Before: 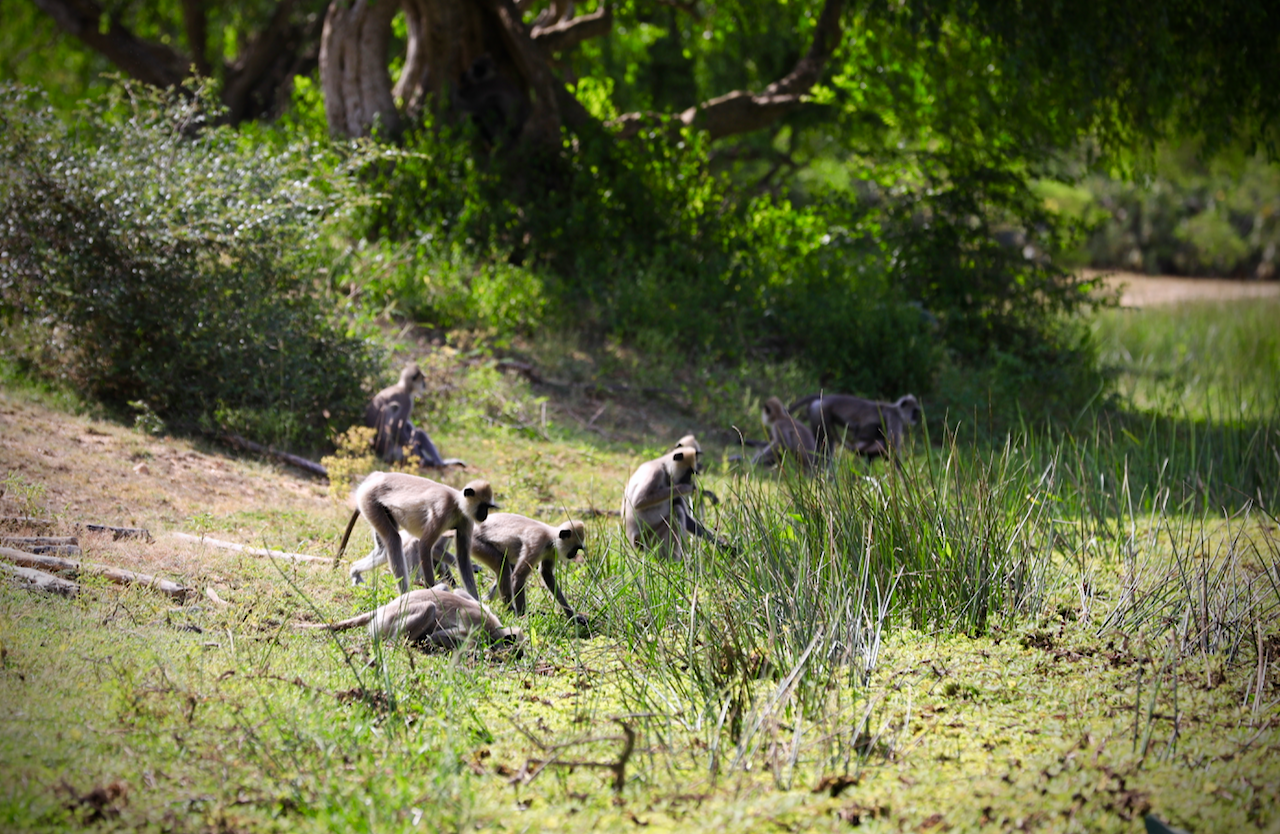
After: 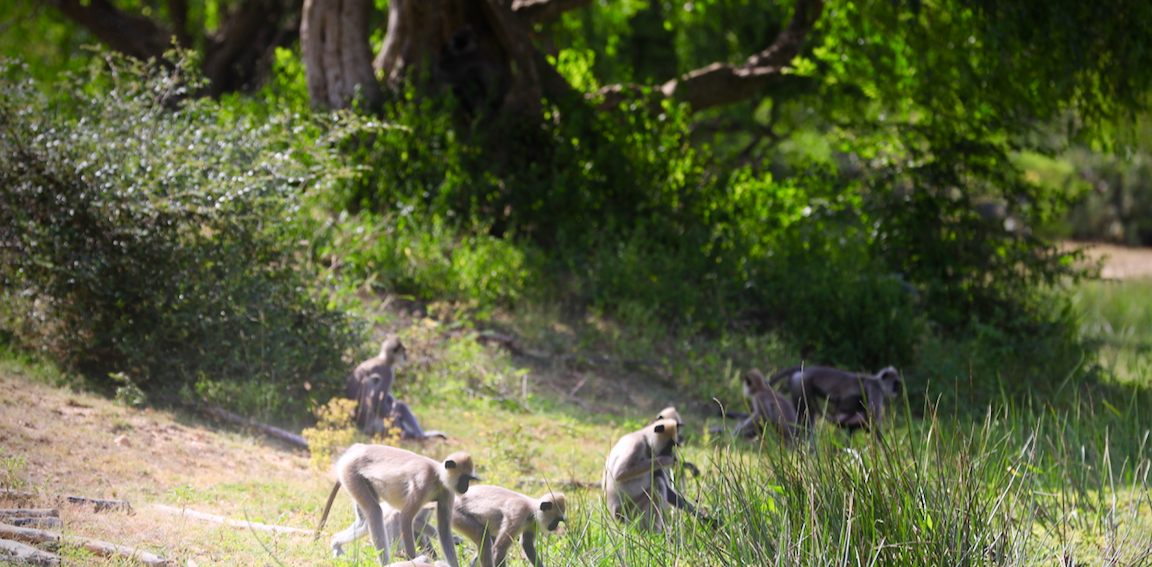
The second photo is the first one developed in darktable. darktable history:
crop: left 1.509%, top 3.452%, right 7.696%, bottom 28.452%
bloom: on, module defaults
